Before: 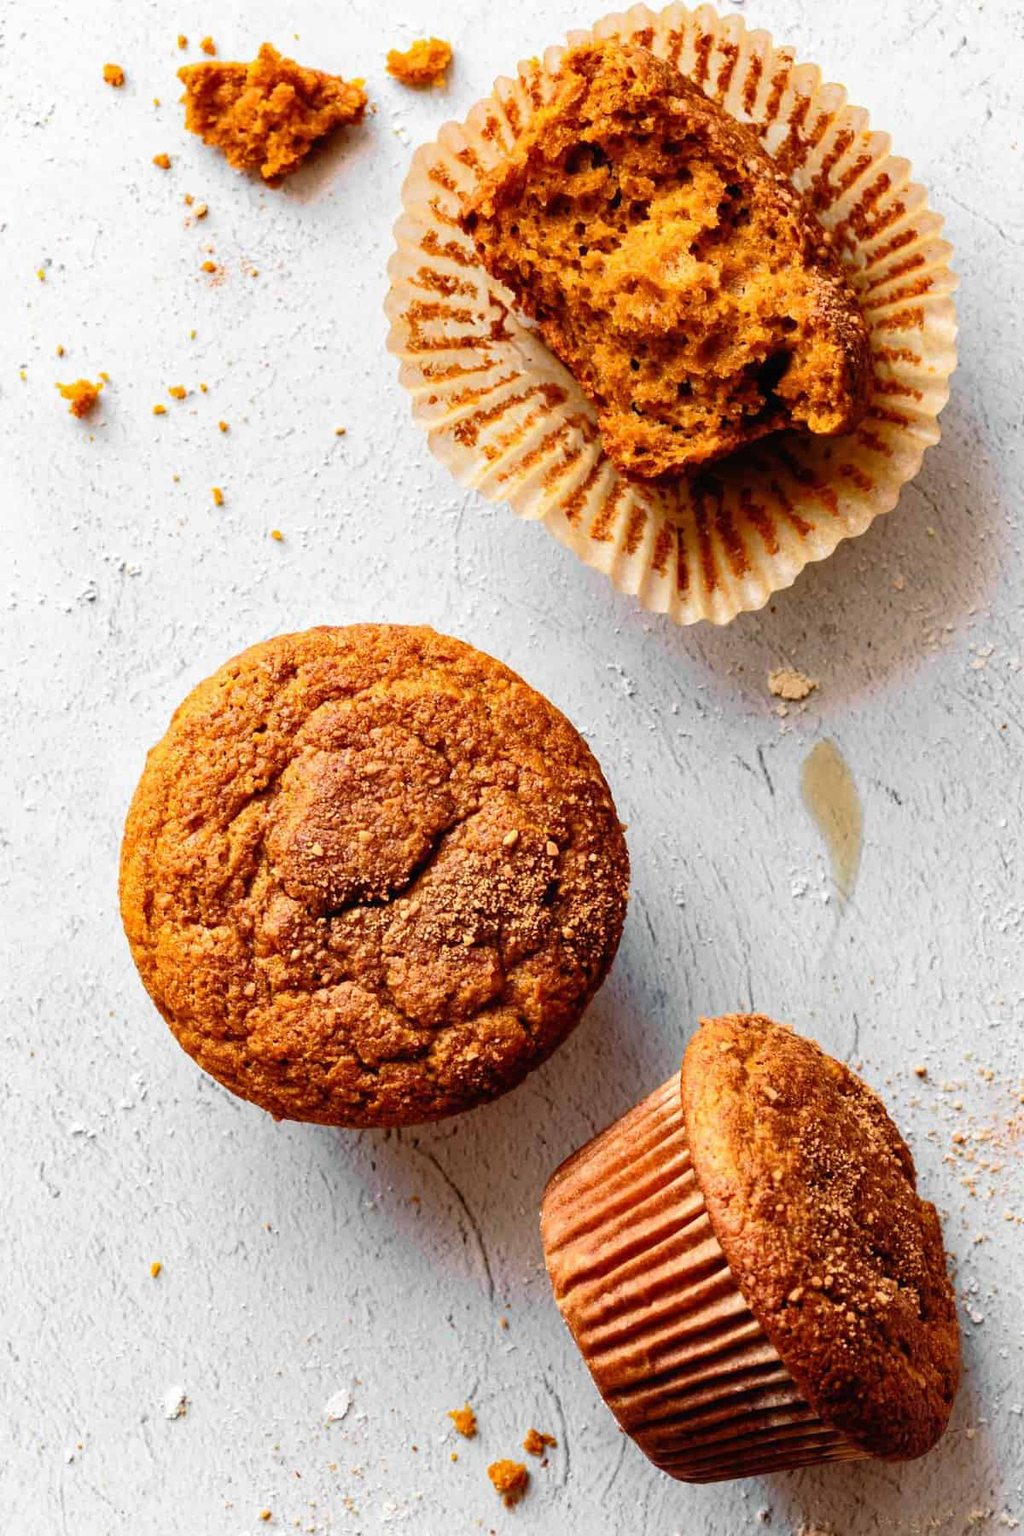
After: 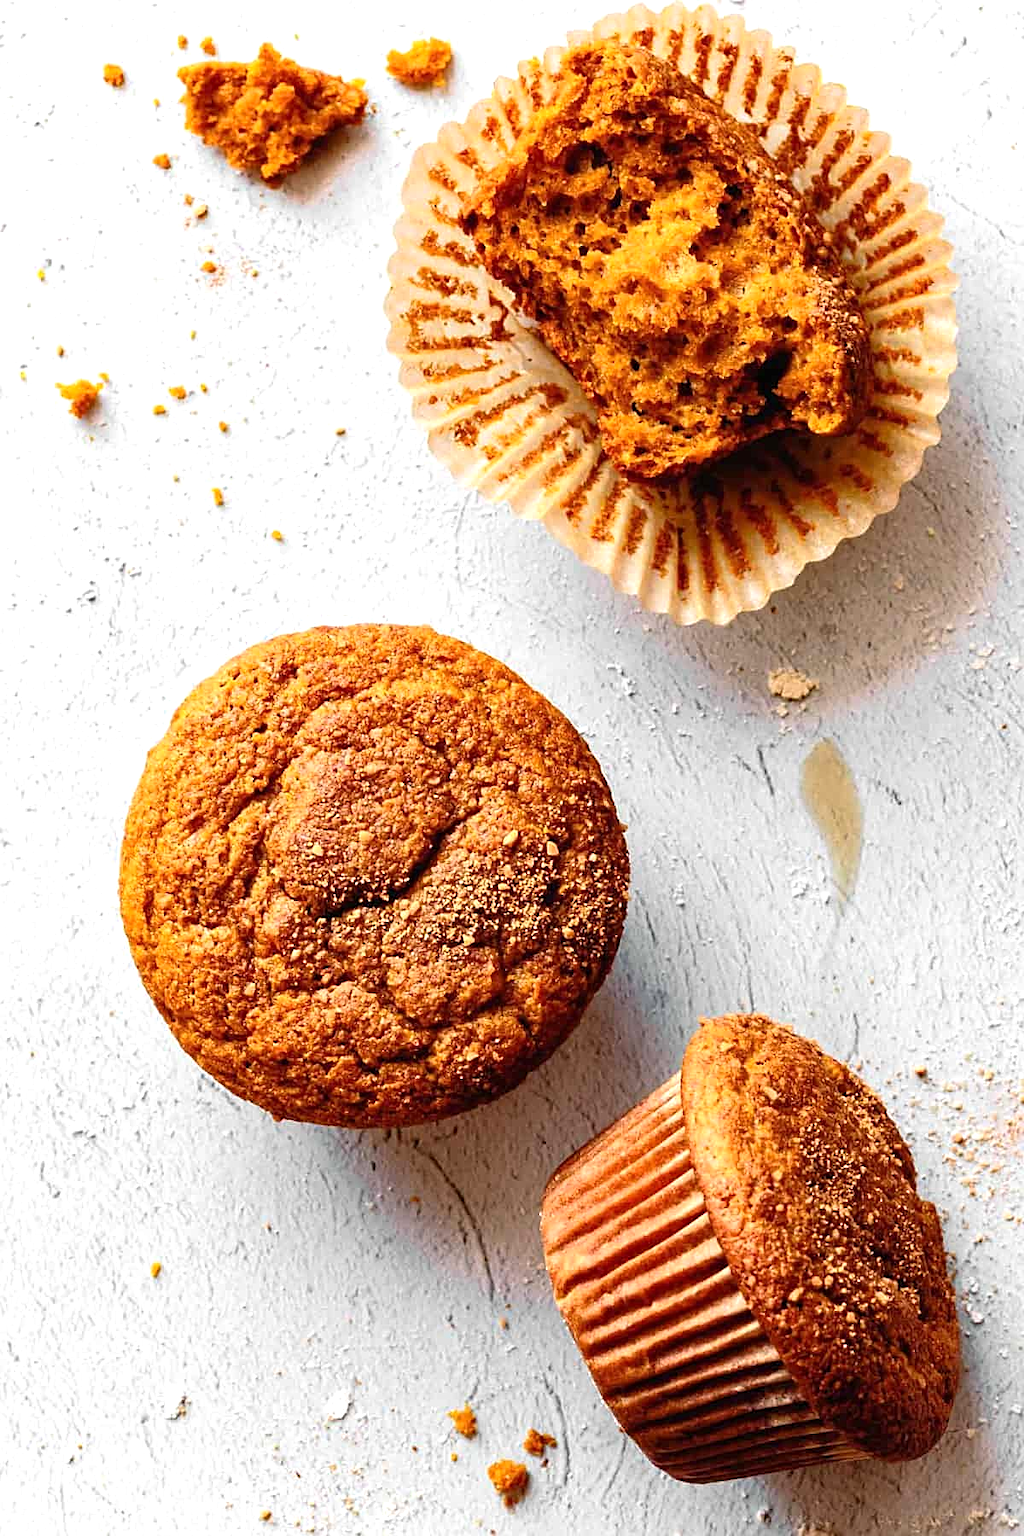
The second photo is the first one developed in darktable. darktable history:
sharpen: on, module defaults
exposure: exposure 0.299 EV, compensate highlight preservation false
